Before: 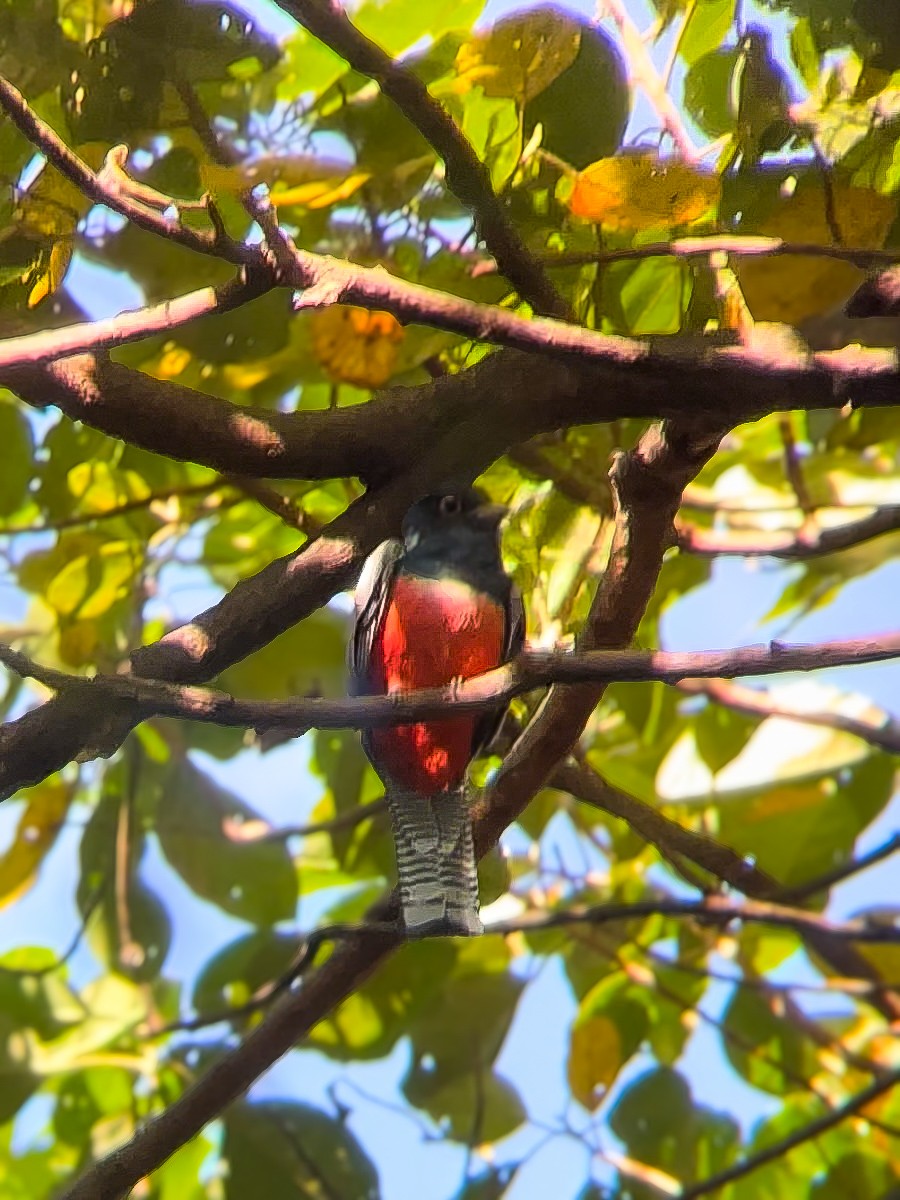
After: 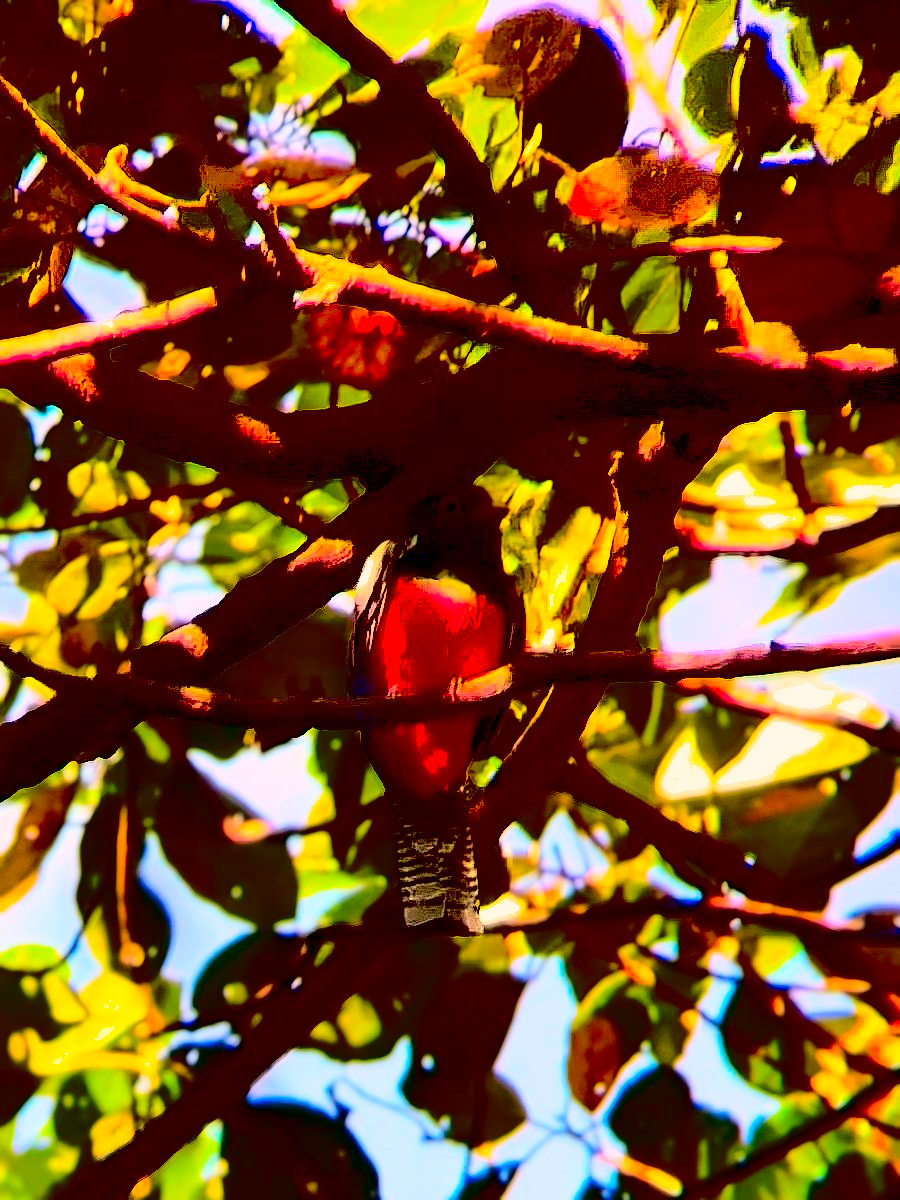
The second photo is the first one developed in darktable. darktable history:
contrast brightness saturation: contrast 0.77, brightness -1, saturation 1
white balance: red 1.127, blue 0.943
shadows and highlights: on, module defaults
